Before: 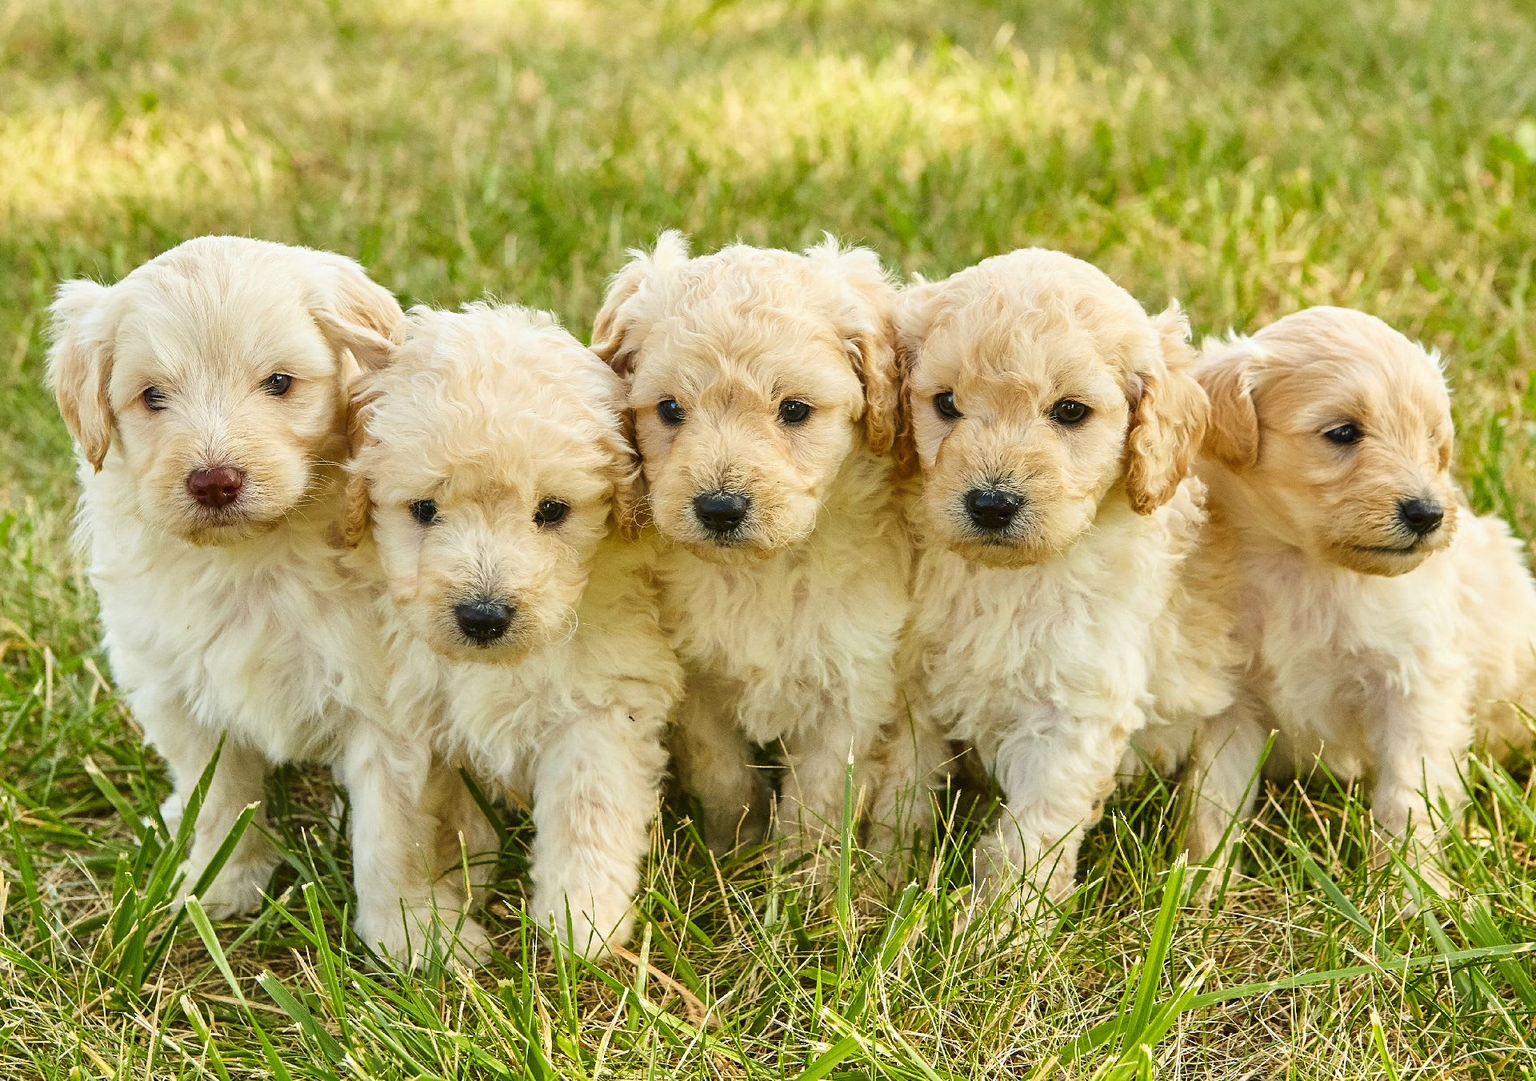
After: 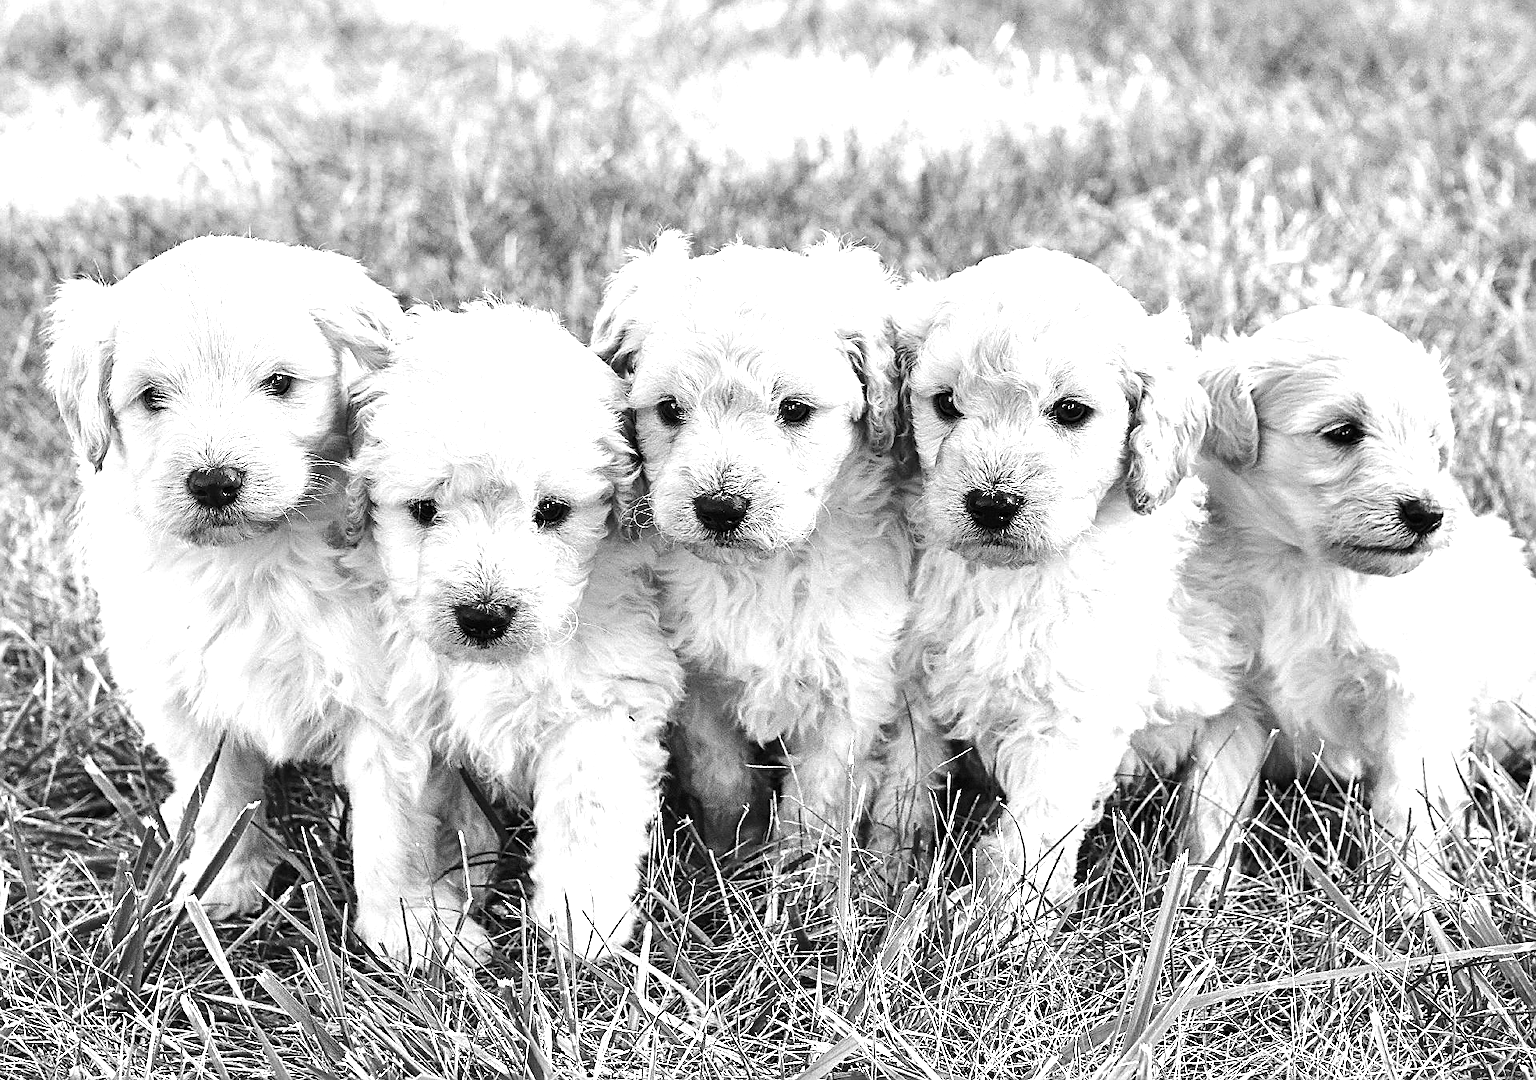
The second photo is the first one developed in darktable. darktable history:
tone equalizer: -8 EV -1.08 EV, -7 EV -1.01 EV, -6 EV -0.867 EV, -5 EV -0.578 EV, -3 EV 0.578 EV, -2 EV 0.867 EV, -1 EV 1.01 EV, +0 EV 1.08 EV, edges refinement/feathering 500, mask exposure compensation -1.57 EV, preserve details no
sharpen: on, module defaults
monochrome: on, module defaults
